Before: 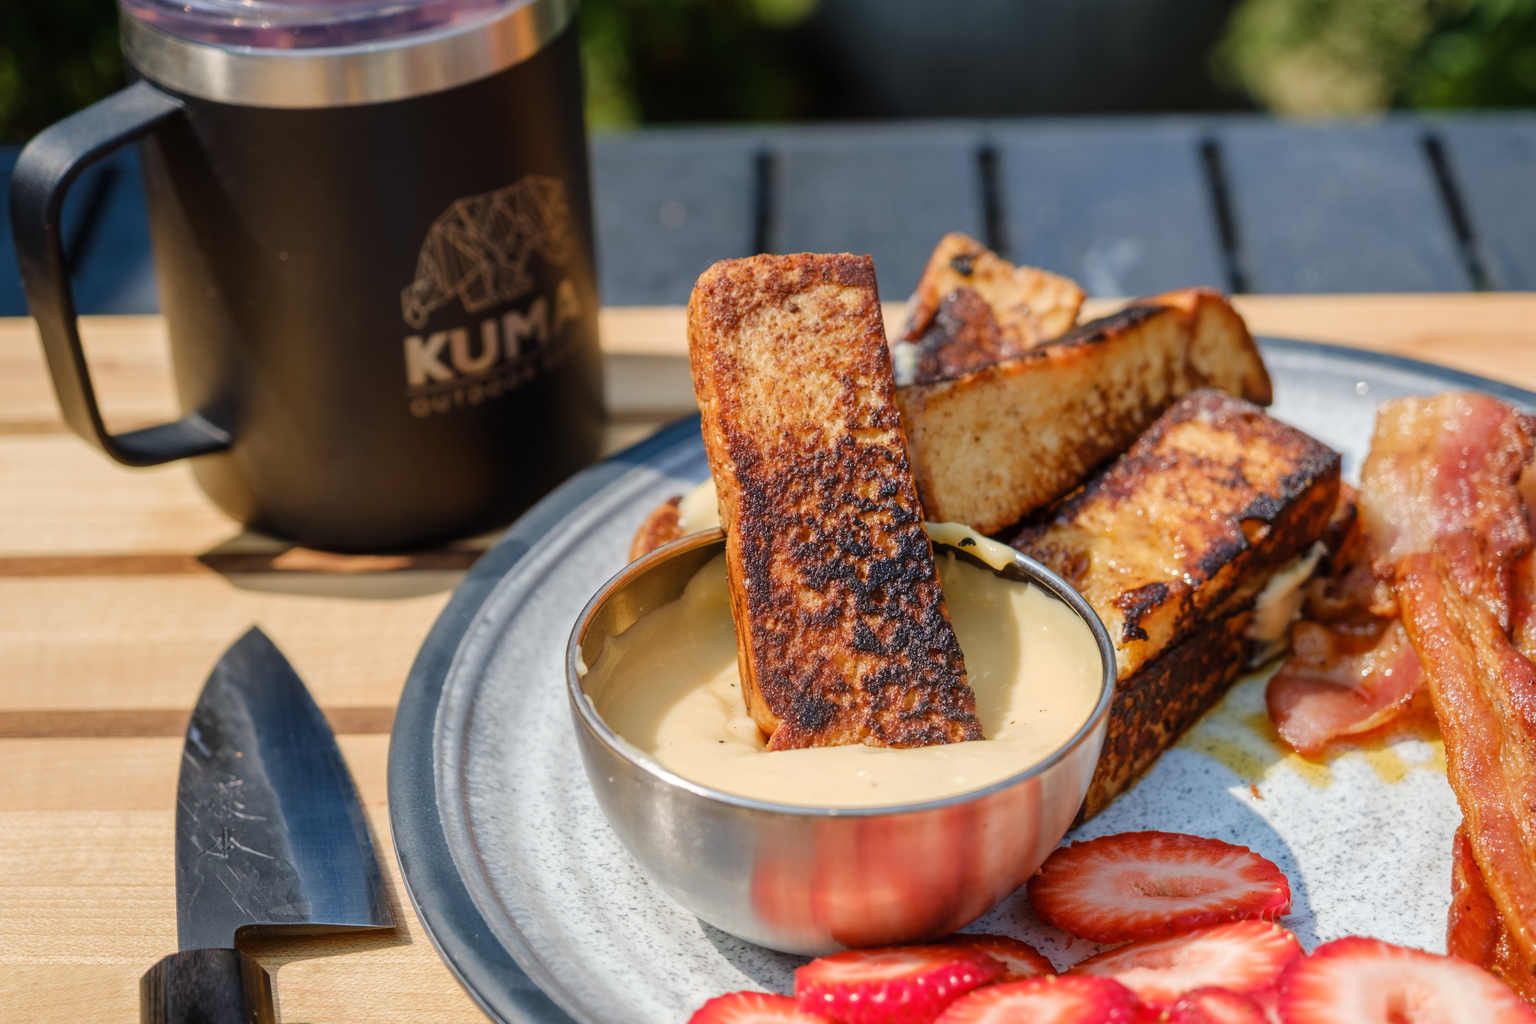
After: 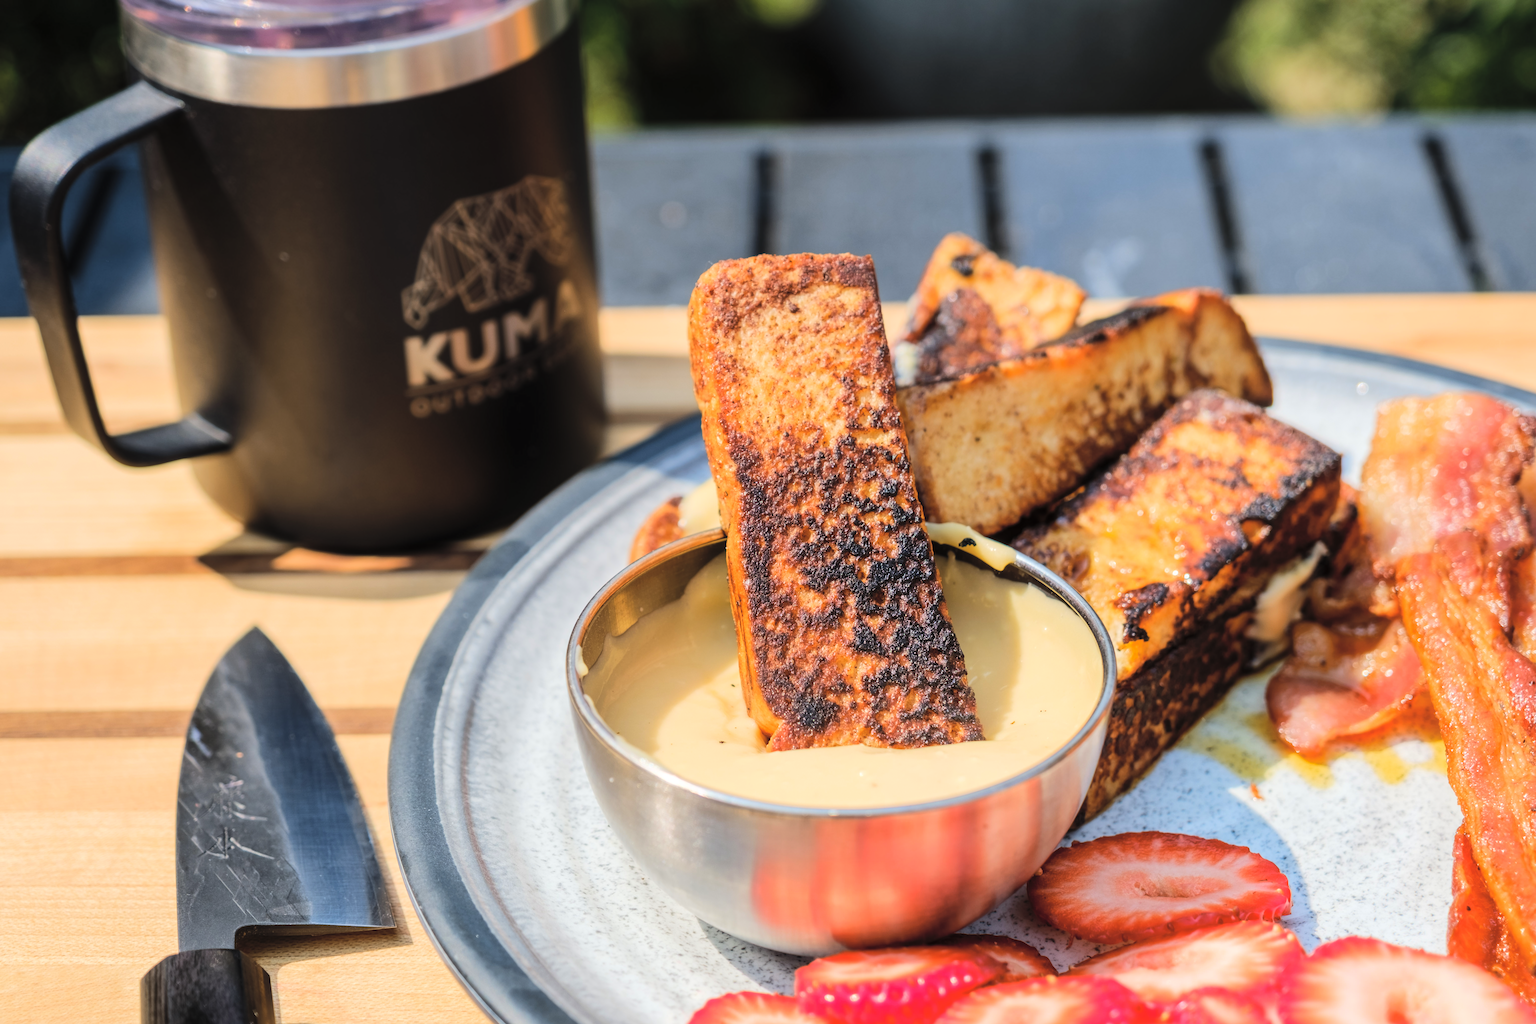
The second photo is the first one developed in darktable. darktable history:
tone equalizer: -8 EV -1.08 EV, -7 EV -1.01 EV, -6 EV -0.867 EV, -5 EV -0.578 EV, -3 EV 0.578 EV, -2 EV 0.867 EV, -1 EV 1.01 EV, +0 EV 1.08 EV, edges refinement/feathering 500, mask exposure compensation -1.57 EV, preserve details no
global tonemap: drago (0.7, 100)
